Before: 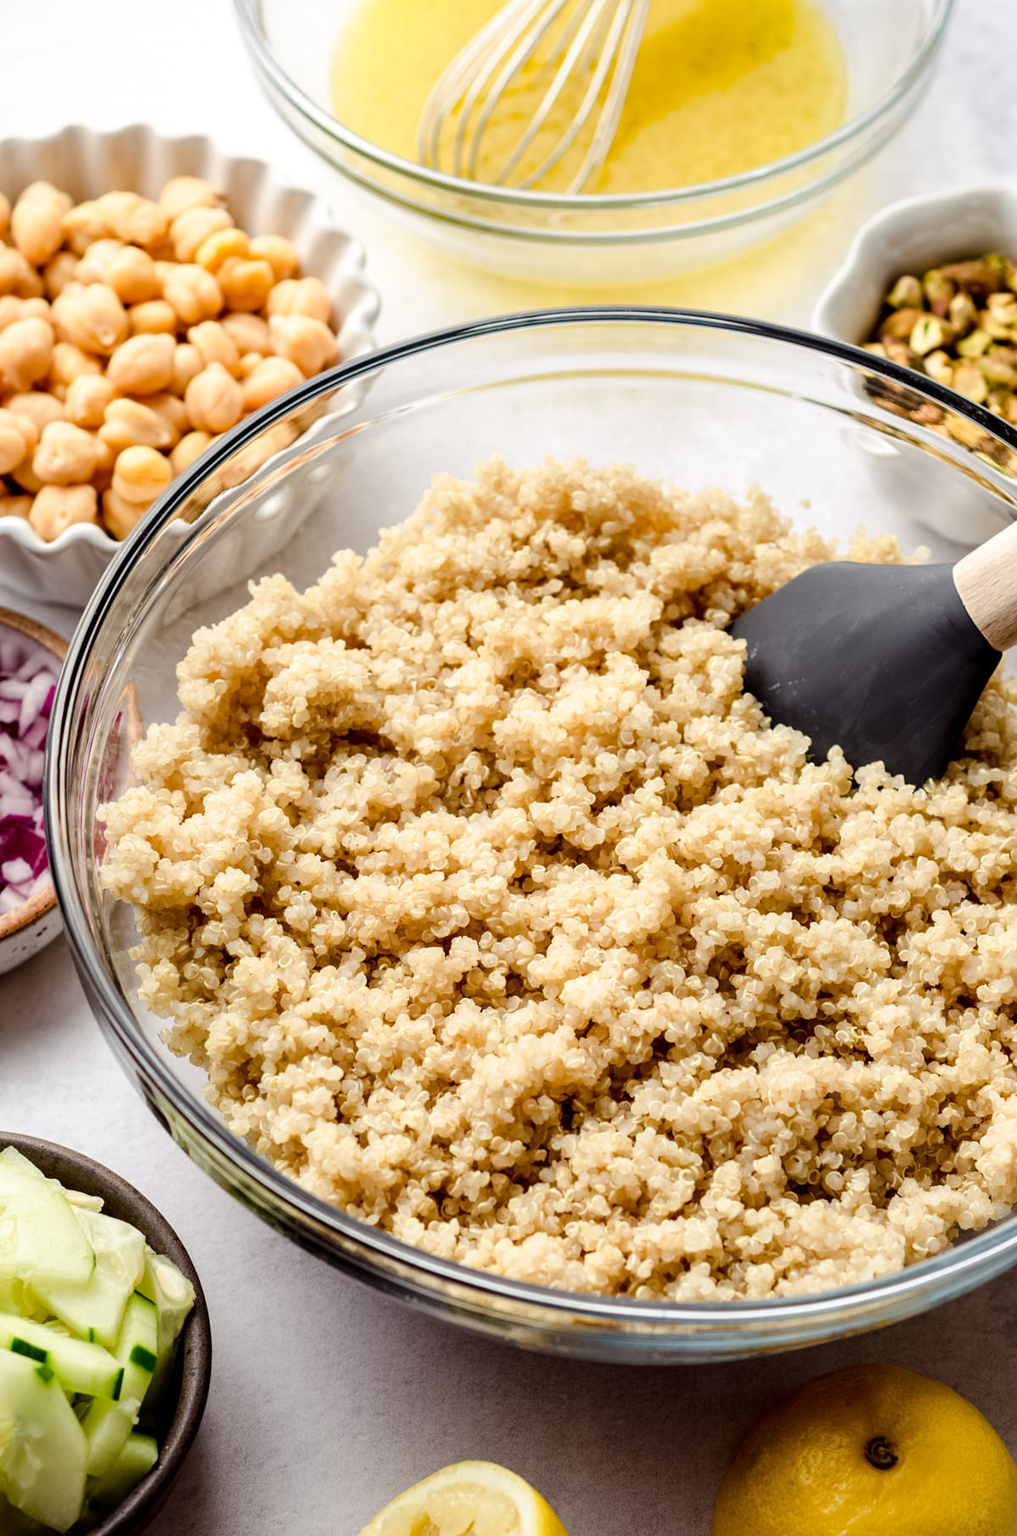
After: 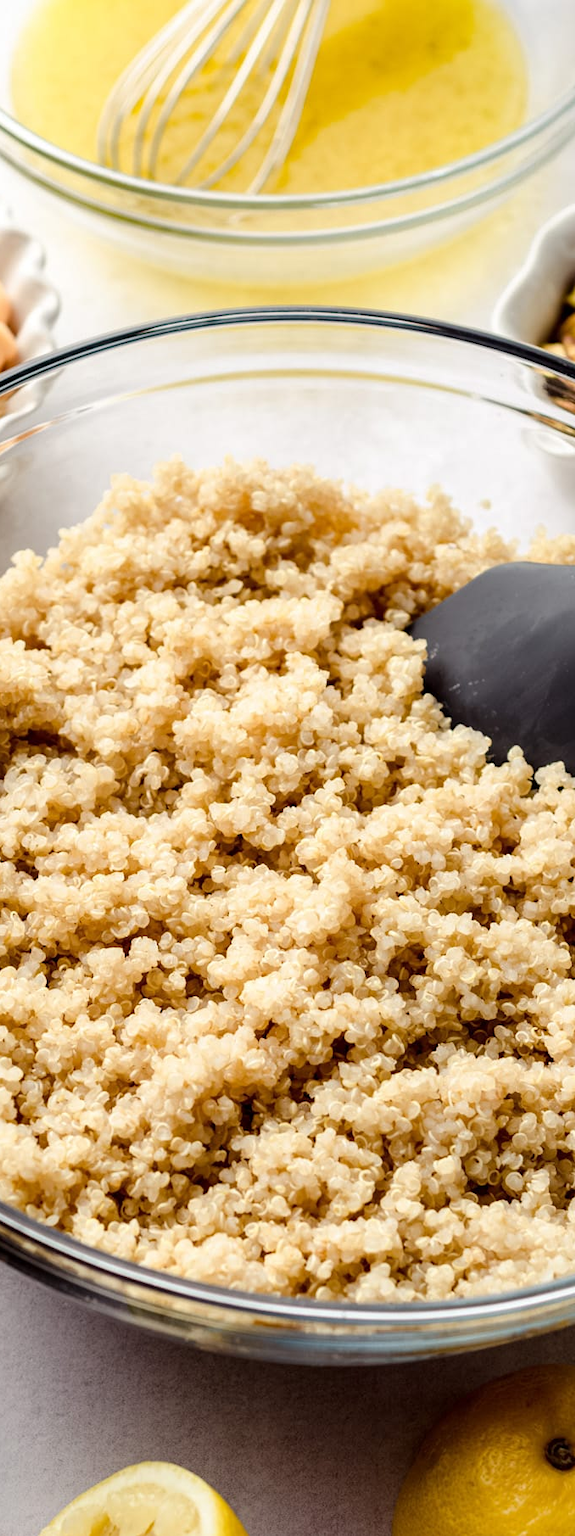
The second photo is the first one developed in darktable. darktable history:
crop: left 31.521%, top 0.013%, right 11.825%
